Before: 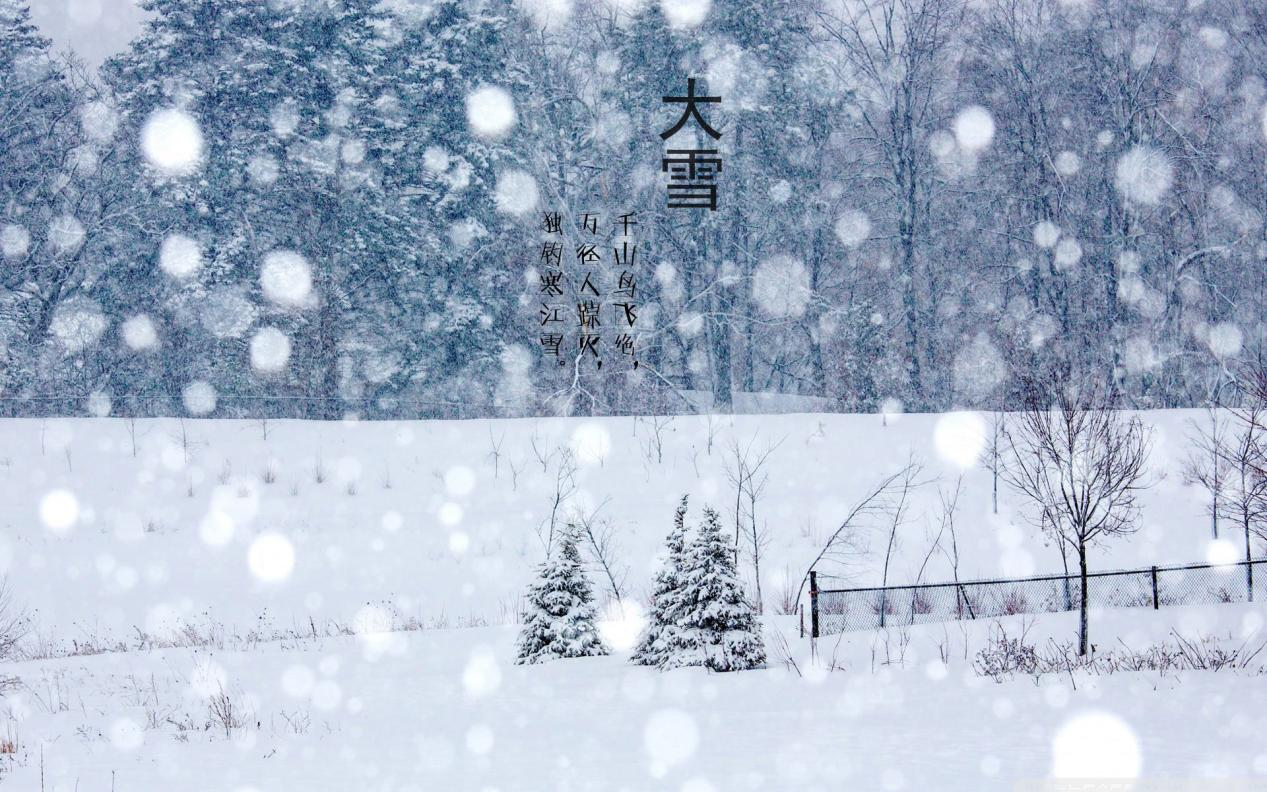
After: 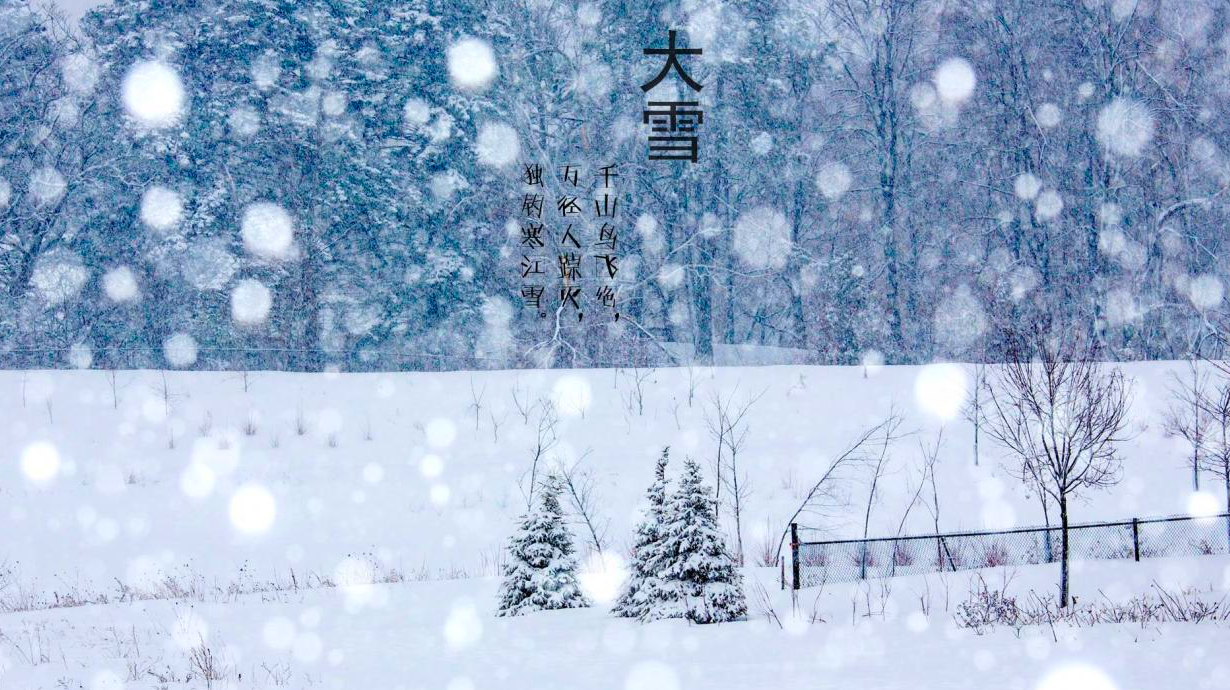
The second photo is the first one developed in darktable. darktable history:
crop: left 1.507%, top 6.147%, right 1.379%, bottom 6.637%
color balance rgb: linear chroma grading › global chroma 15%, perceptual saturation grading › global saturation 30%
bloom: size 3%, threshold 100%, strength 0%
